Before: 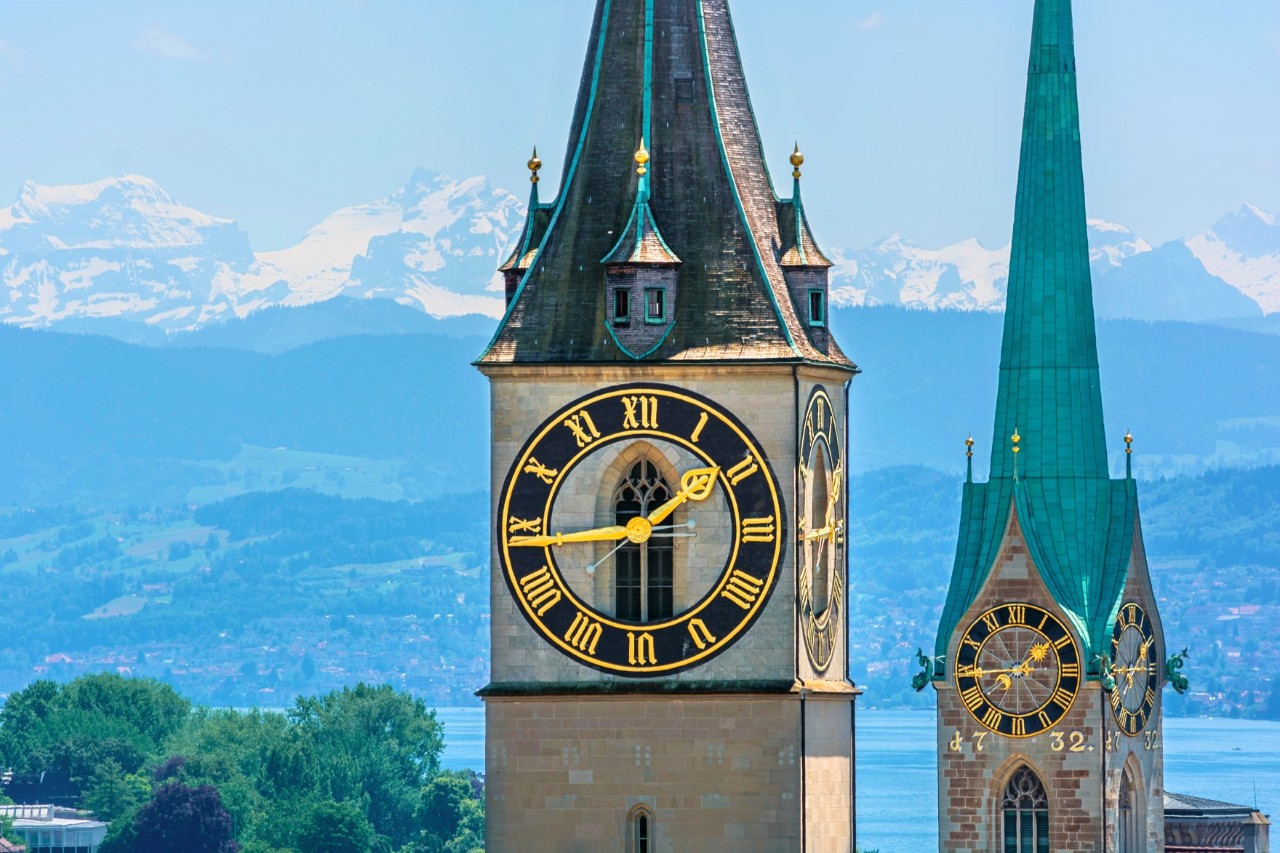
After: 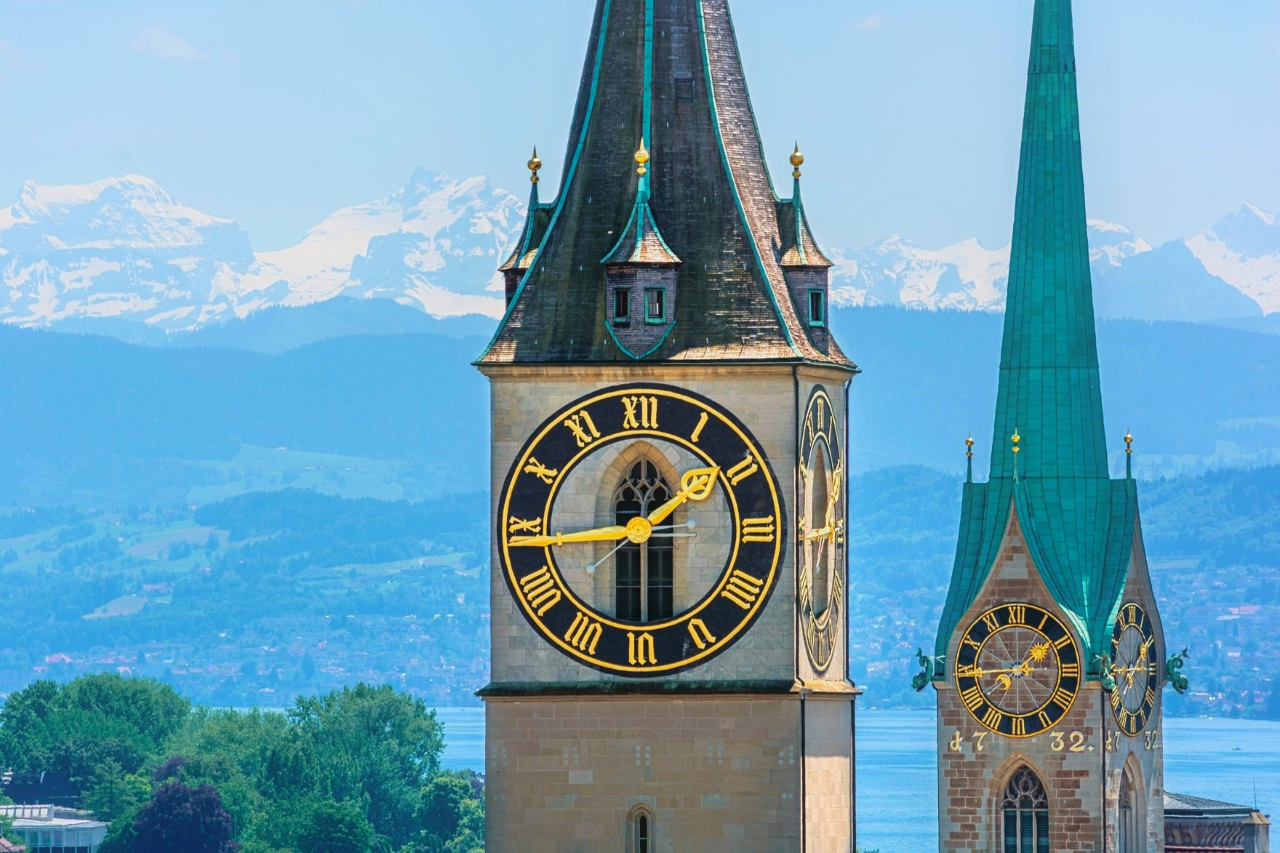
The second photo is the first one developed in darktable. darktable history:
contrast equalizer: octaves 7, y [[0.5, 0.488, 0.462, 0.461, 0.491, 0.5], [0.5 ×6], [0.5 ×6], [0 ×6], [0 ×6]]
